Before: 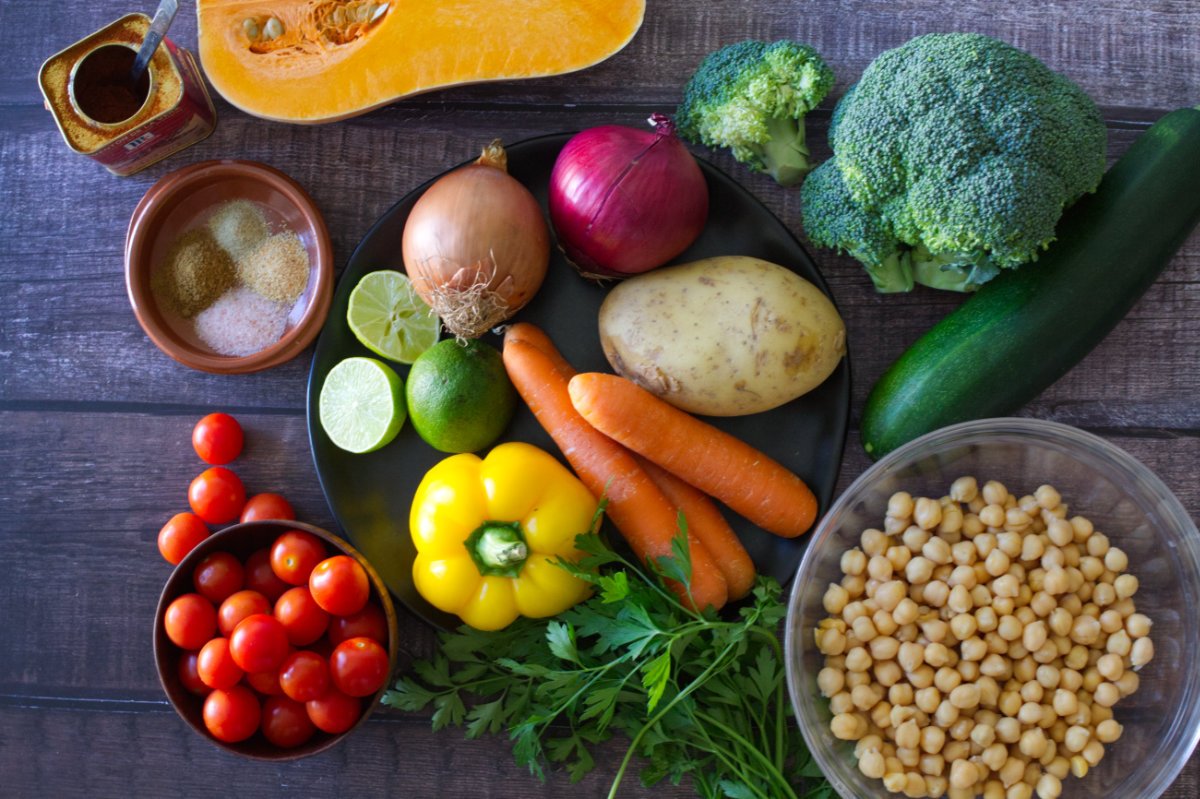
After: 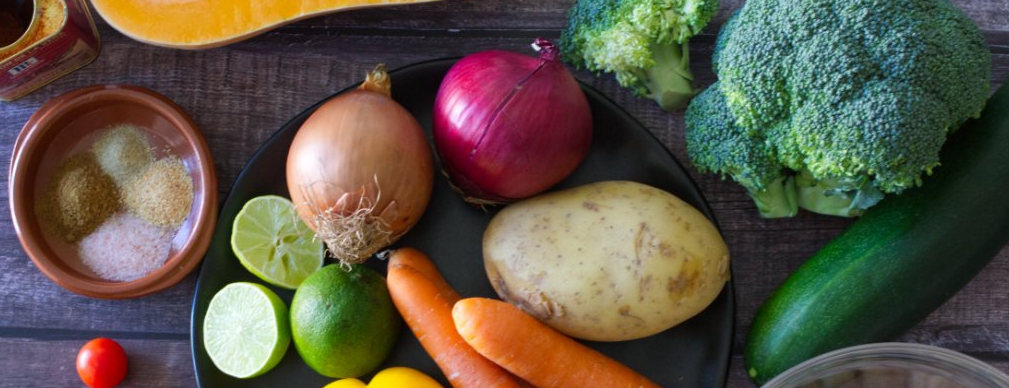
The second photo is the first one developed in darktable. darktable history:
crop and rotate: left 9.712%, top 9.475%, right 6.146%, bottom 41.914%
